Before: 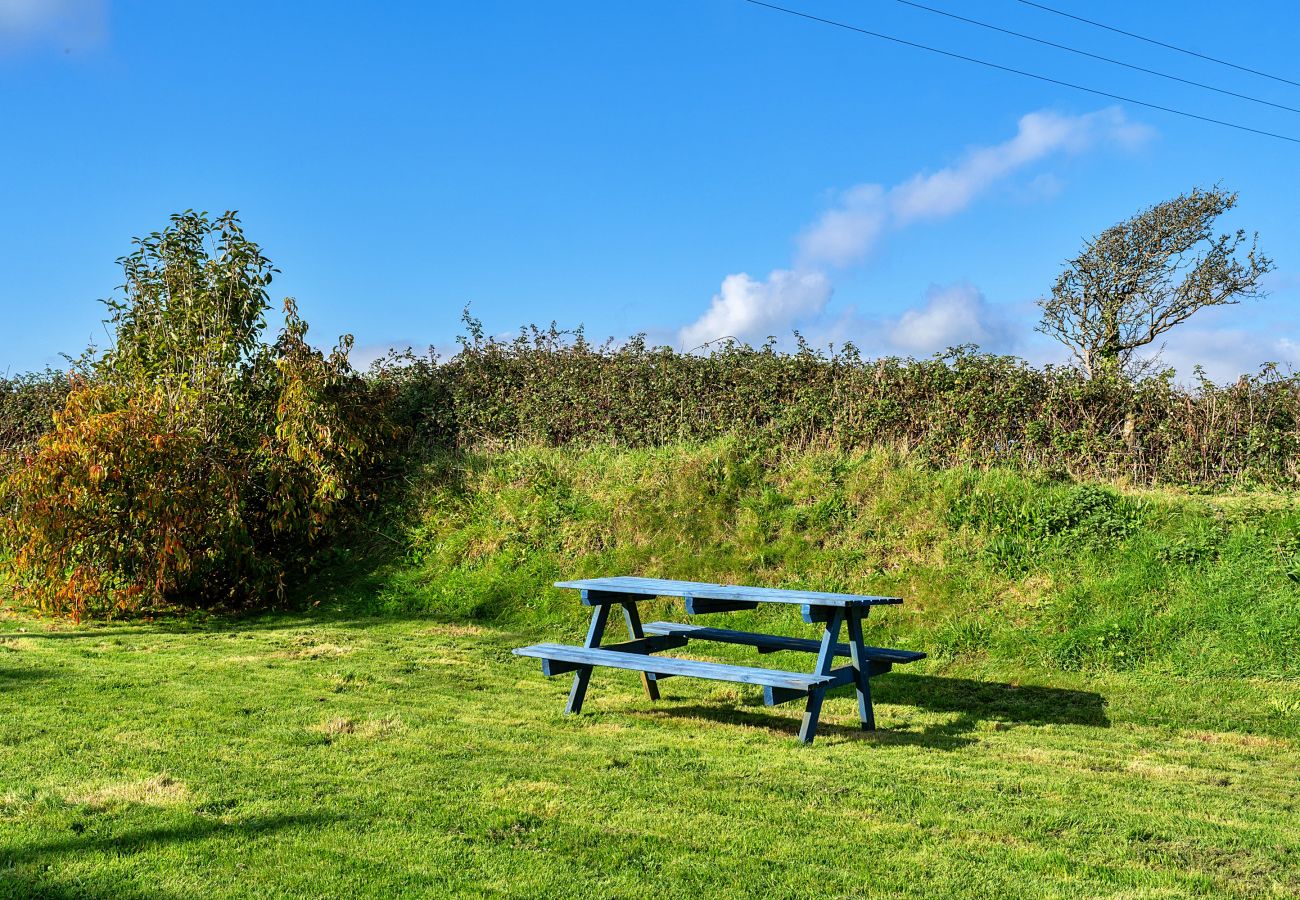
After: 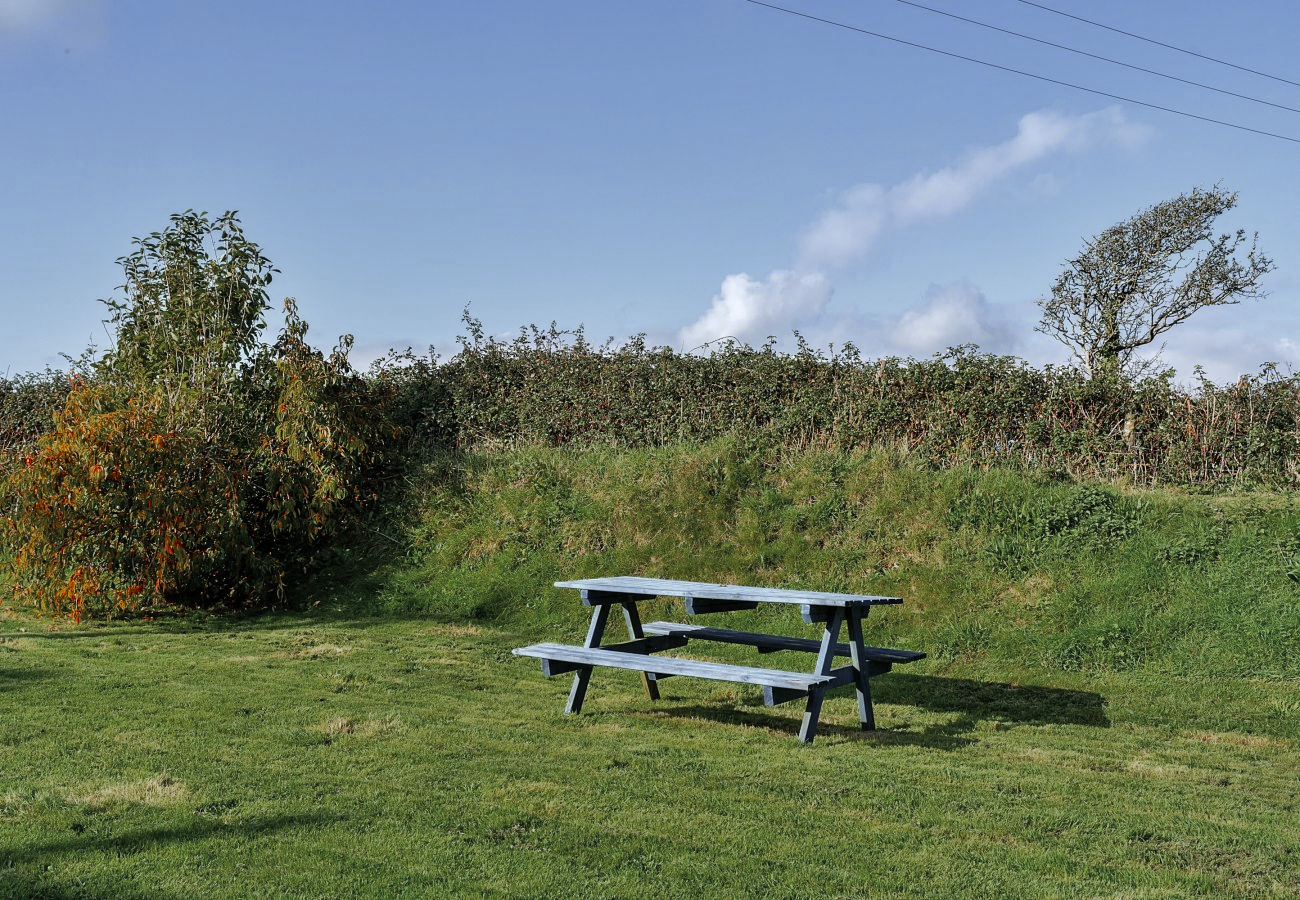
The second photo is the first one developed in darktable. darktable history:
white balance: red 0.967, blue 1.049
color zones: curves: ch0 [(0, 0.48) (0.209, 0.398) (0.305, 0.332) (0.429, 0.493) (0.571, 0.5) (0.714, 0.5) (0.857, 0.5) (1, 0.48)]; ch1 [(0, 0.736) (0.143, 0.625) (0.225, 0.371) (0.429, 0.256) (0.571, 0.241) (0.714, 0.213) (0.857, 0.48) (1, 0.736)]; ch2 [(0, 0.448) (0.143, 0.498) (0.286, 0.5) (0.429, 0.5) (0.571, 0.5) (0.714, 0.5) (0.857, 0.5) (1, 0.448)]
